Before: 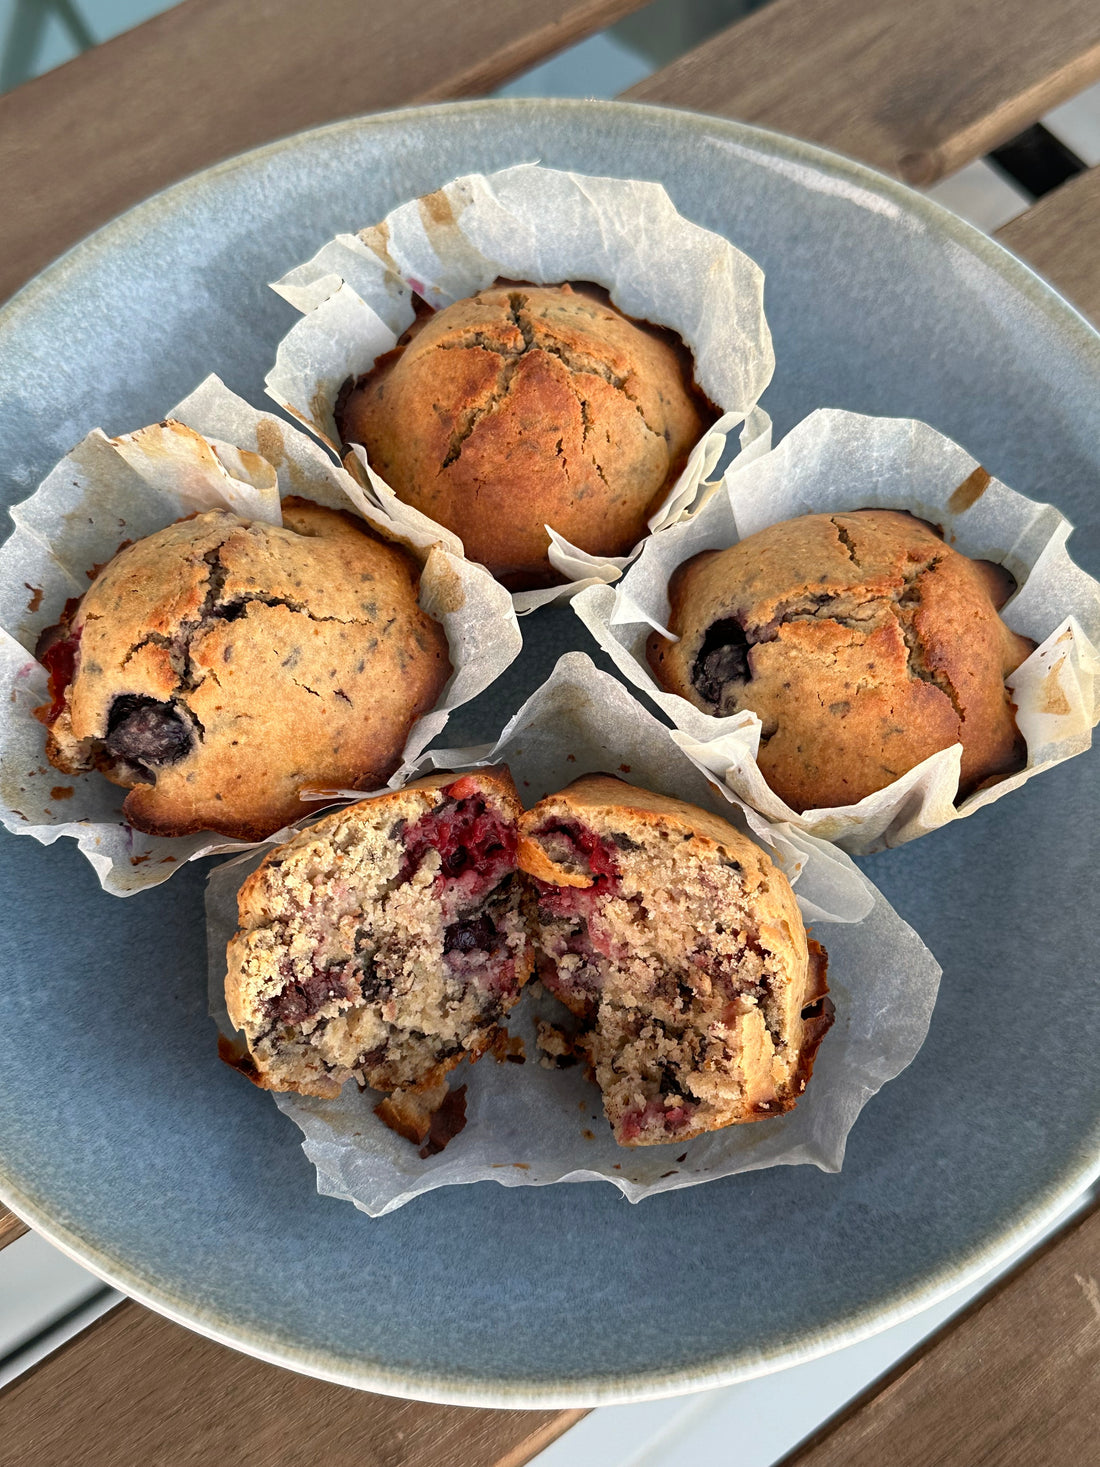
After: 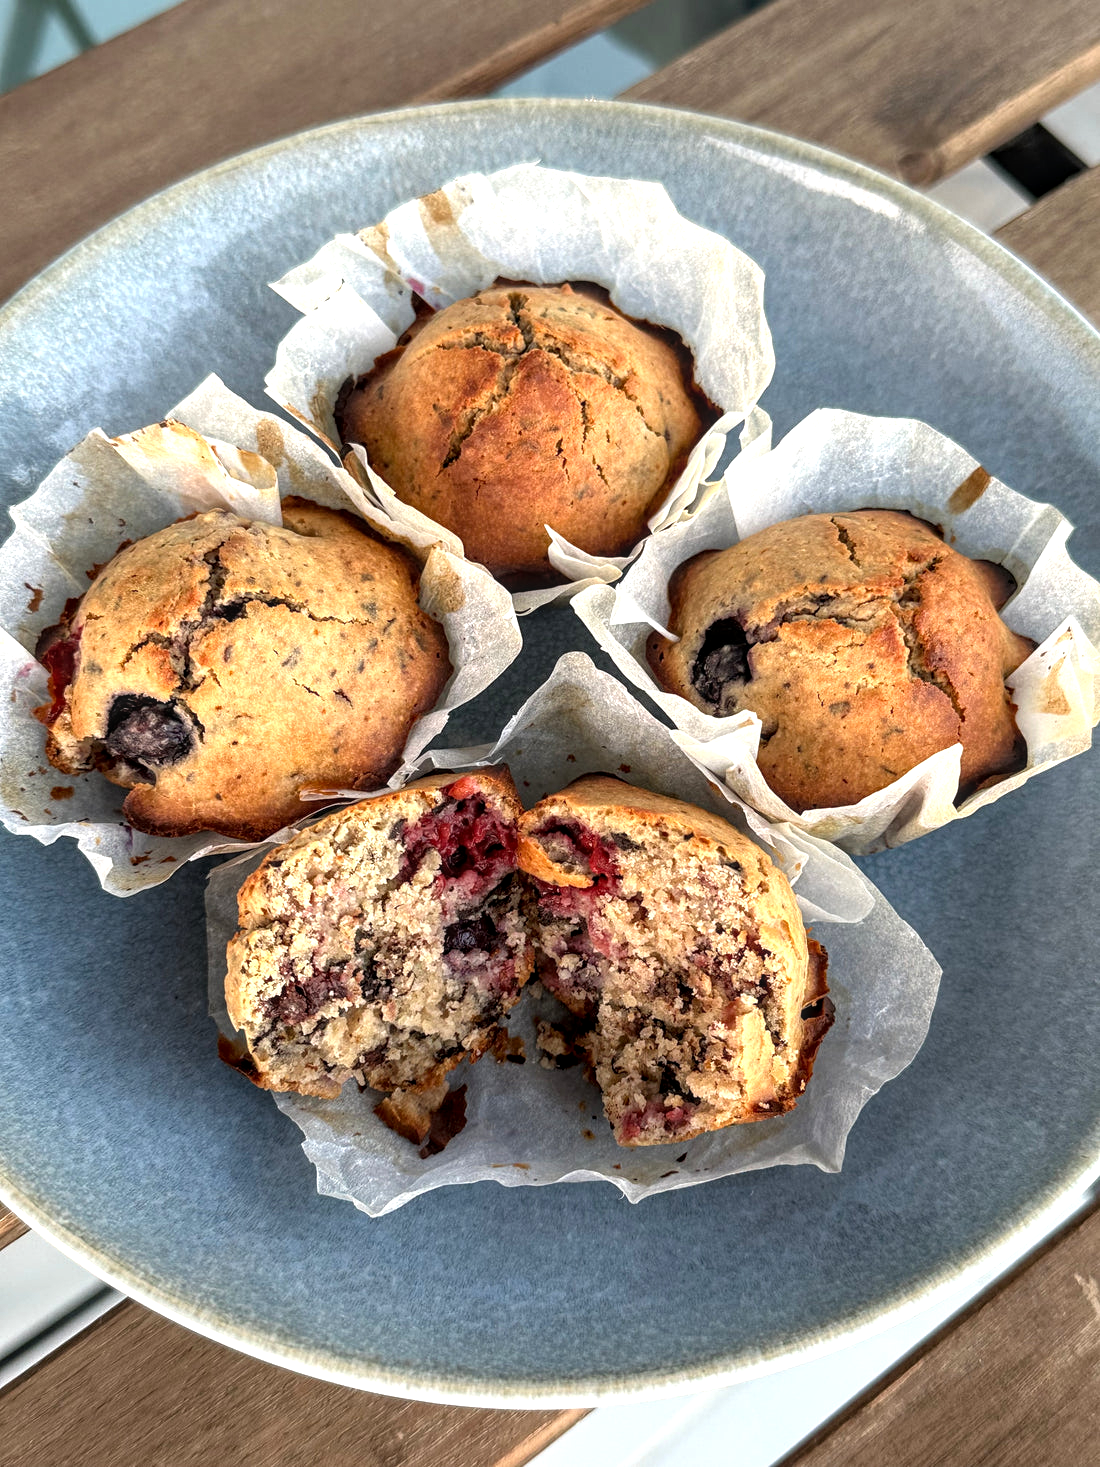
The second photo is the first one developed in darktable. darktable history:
local contrast: detail 130%
tone equalizer: -8 EV -0.406 EV, -7 EV -0.387 EV, -6 EV -0.348 EV, -5 EV -0.232 EV, -3 EV 0.199 EV, -2 EV 0.333 EV, -1 EV 0.404 EV, +0 EV 0.428 EV
